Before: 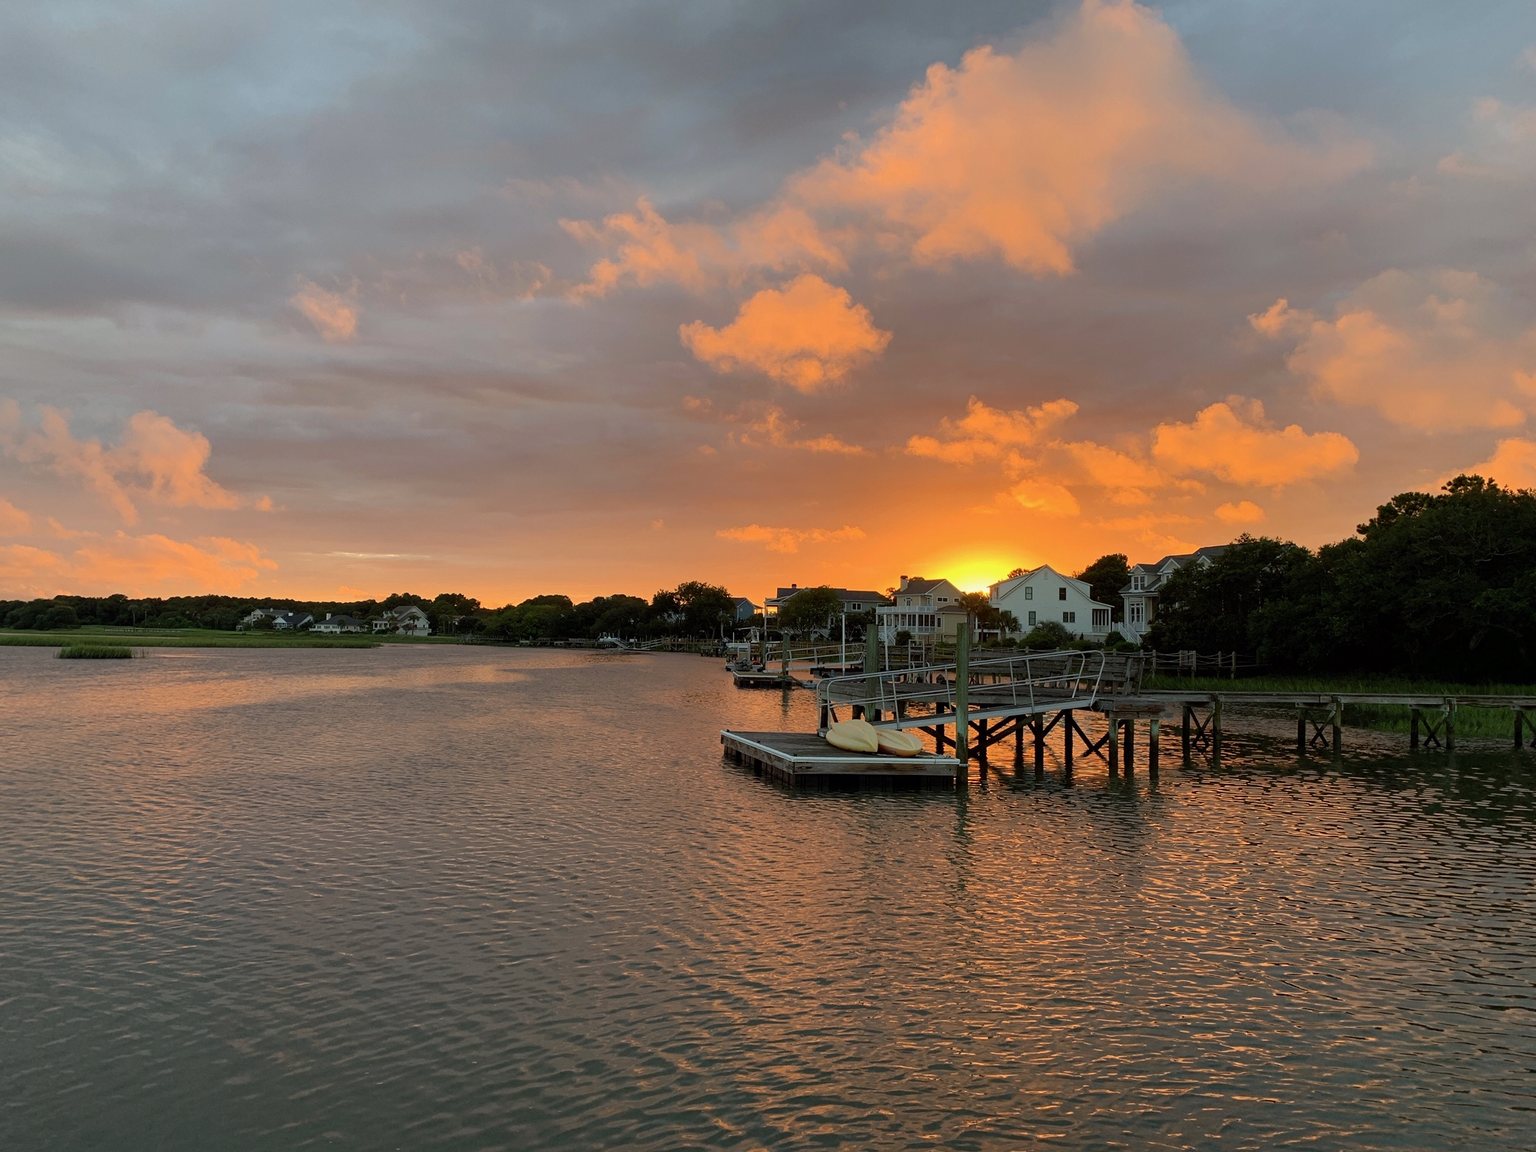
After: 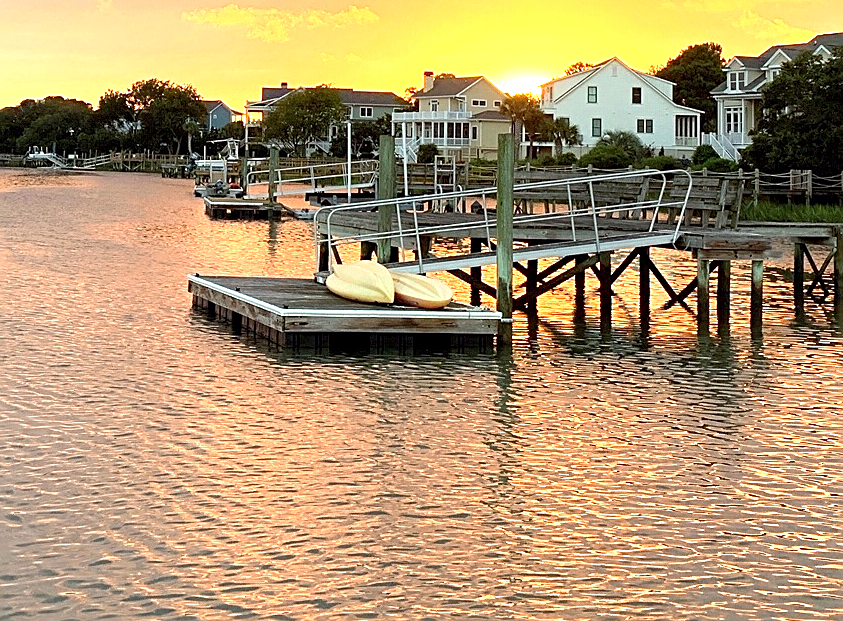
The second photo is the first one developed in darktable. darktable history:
sharpen: on, module defaults
crop: left 37.607%, top 45.248%, right 20.549%, bottom 13.678%
exposure: black level correction 0.001, exposure 1.798 EV, compensate highlight preservation false
